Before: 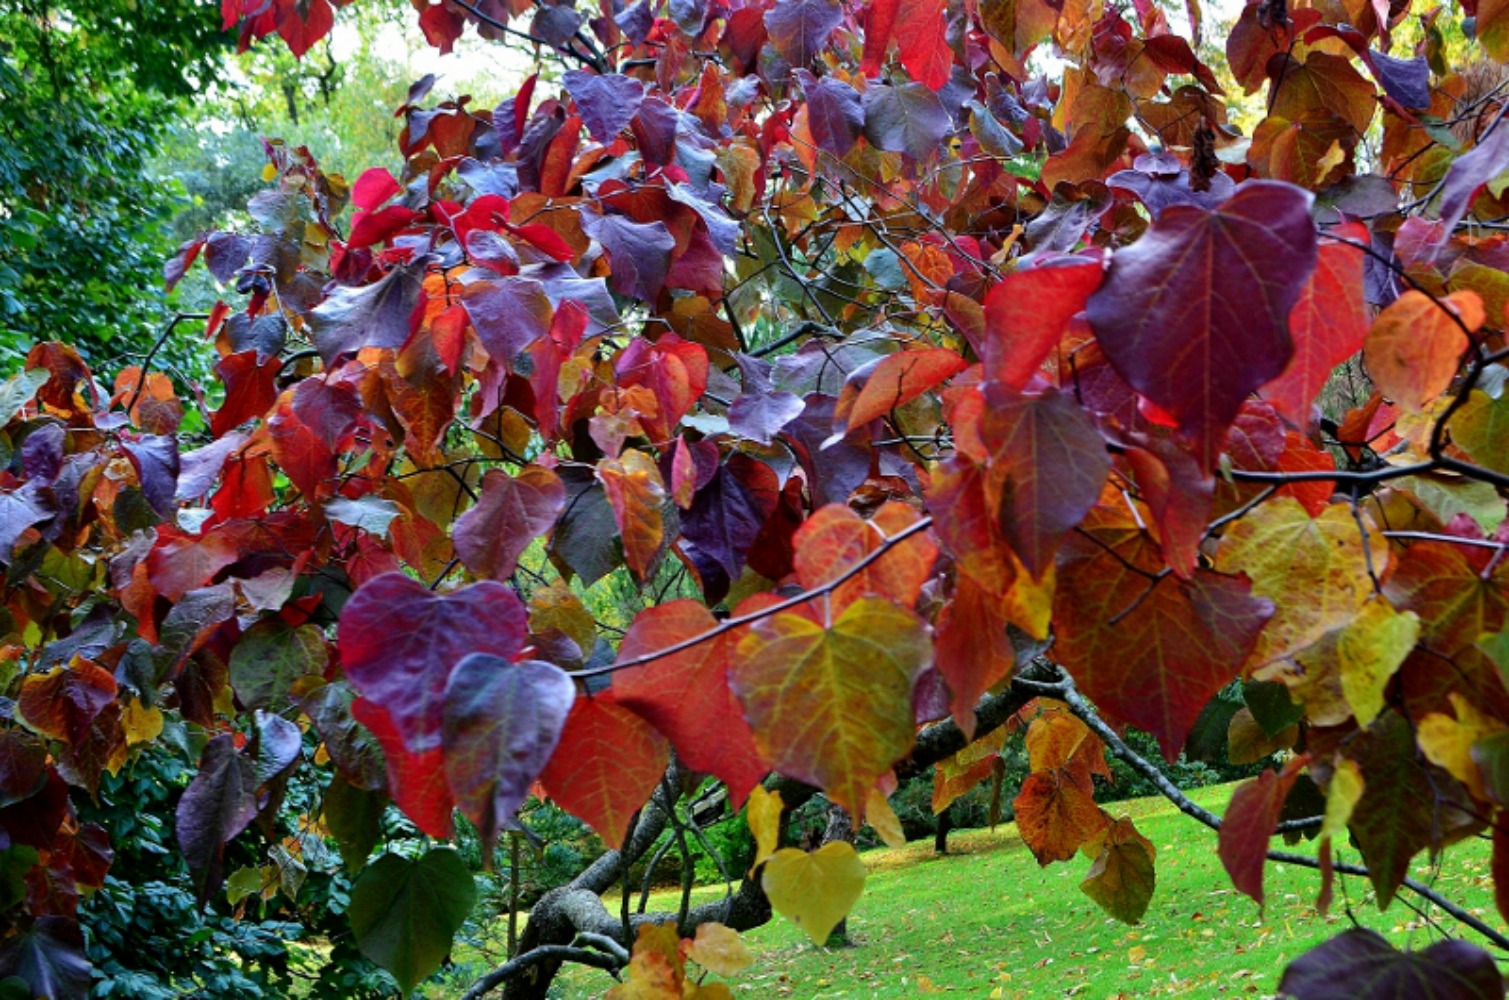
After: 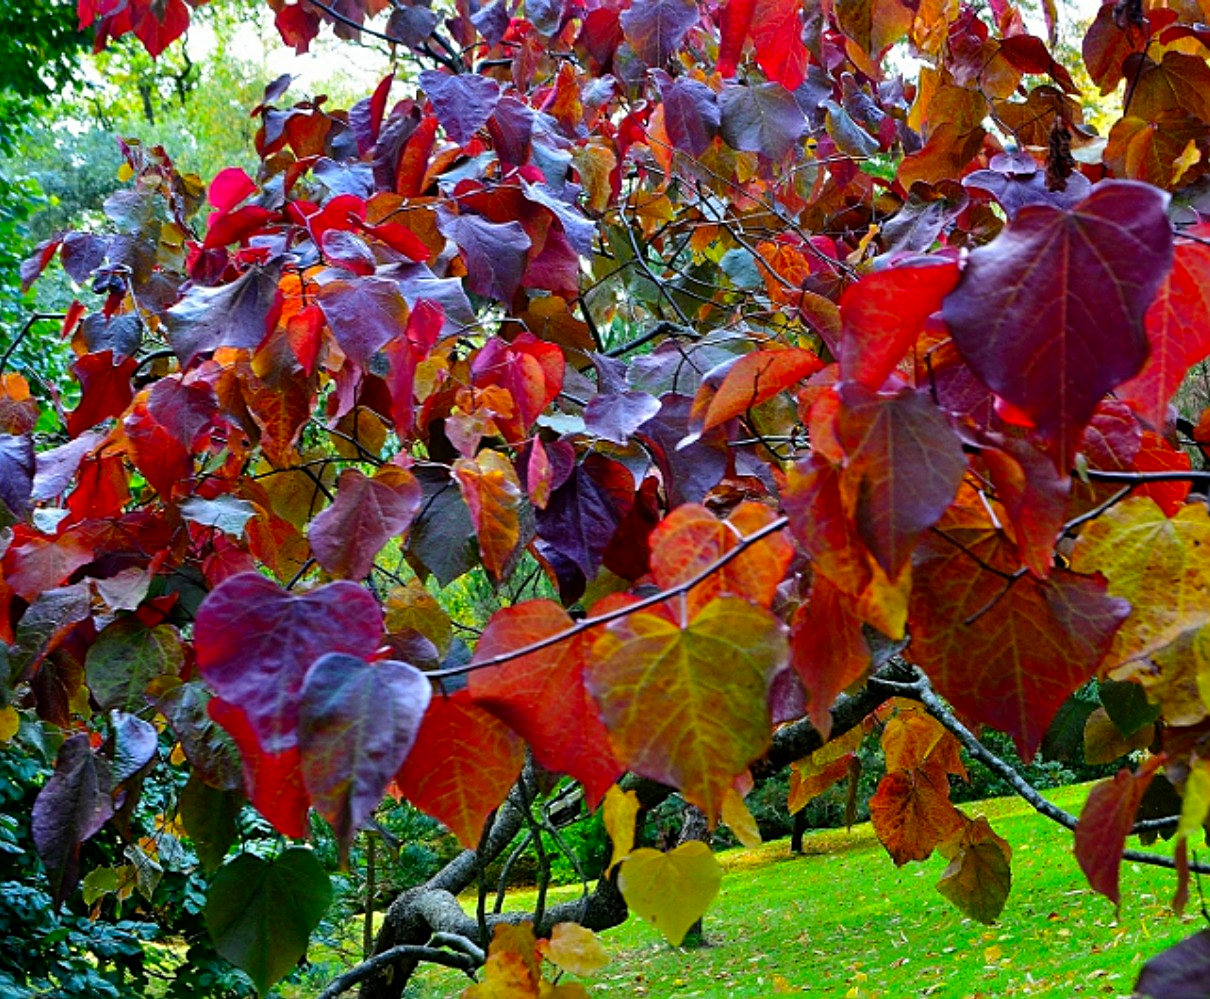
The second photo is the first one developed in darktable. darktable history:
crop and rotate: left 9.597%, right 10.195%
sharpen: on, module defaults
color balance: output saturation 120%
